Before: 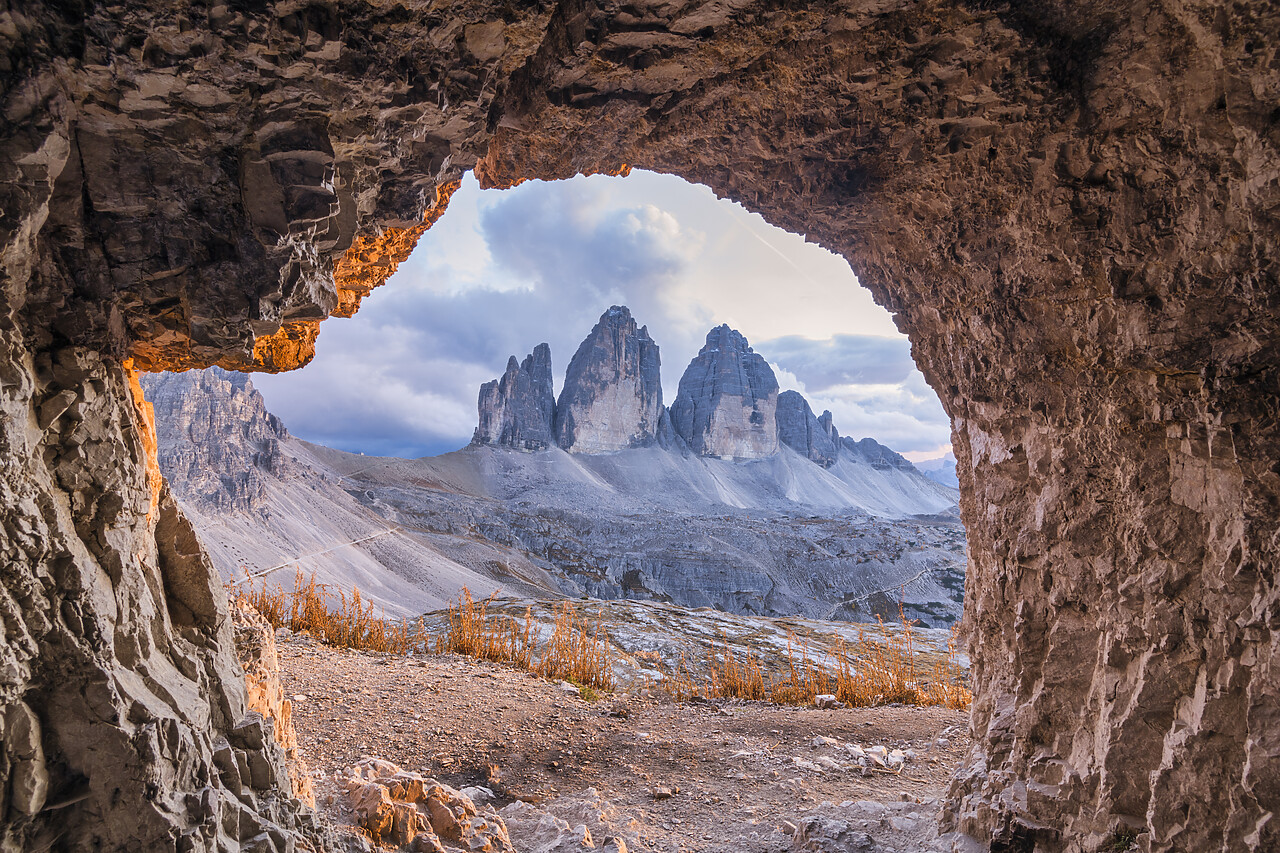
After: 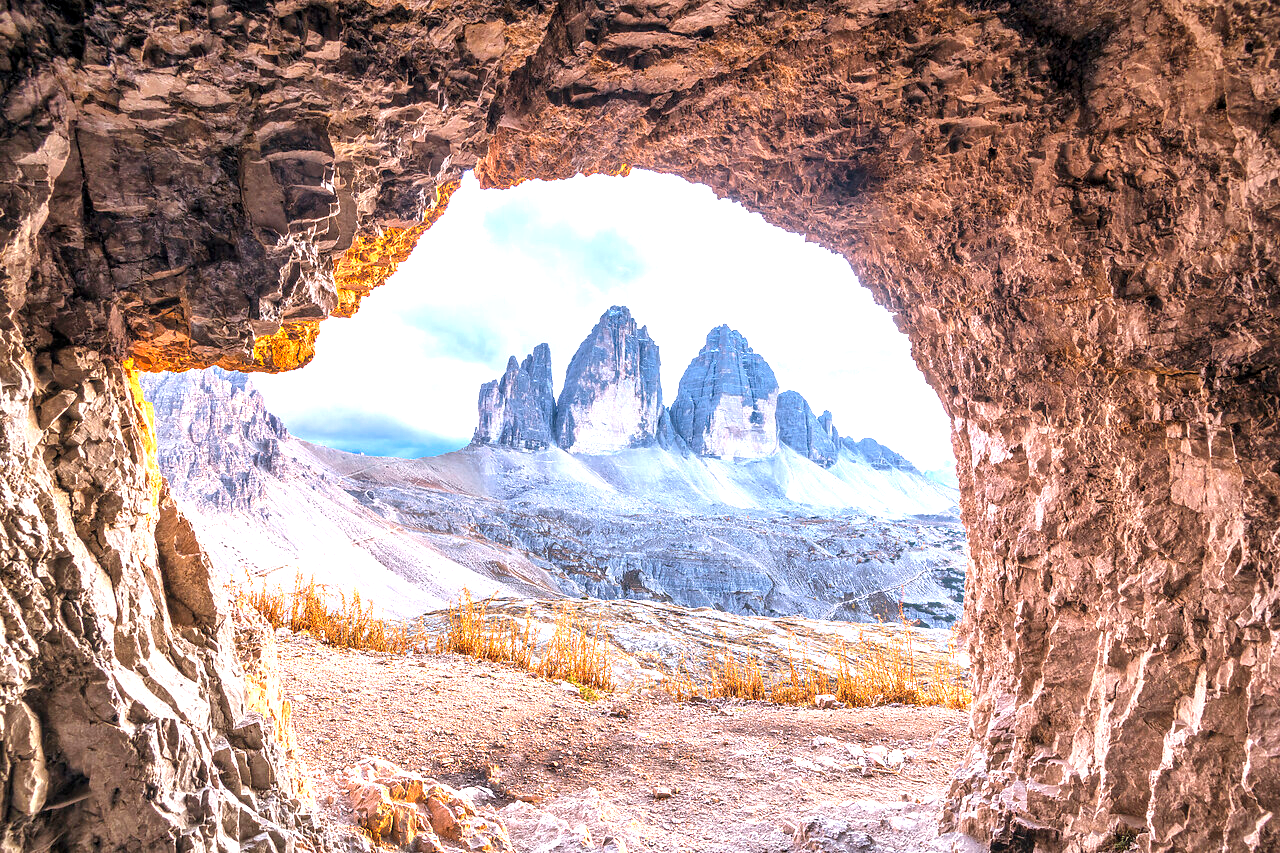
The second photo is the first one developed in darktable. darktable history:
exposure: black level correction 0, exposure 1.464 EV, compensate highlight preservation false
local contrast: on, module defaults
